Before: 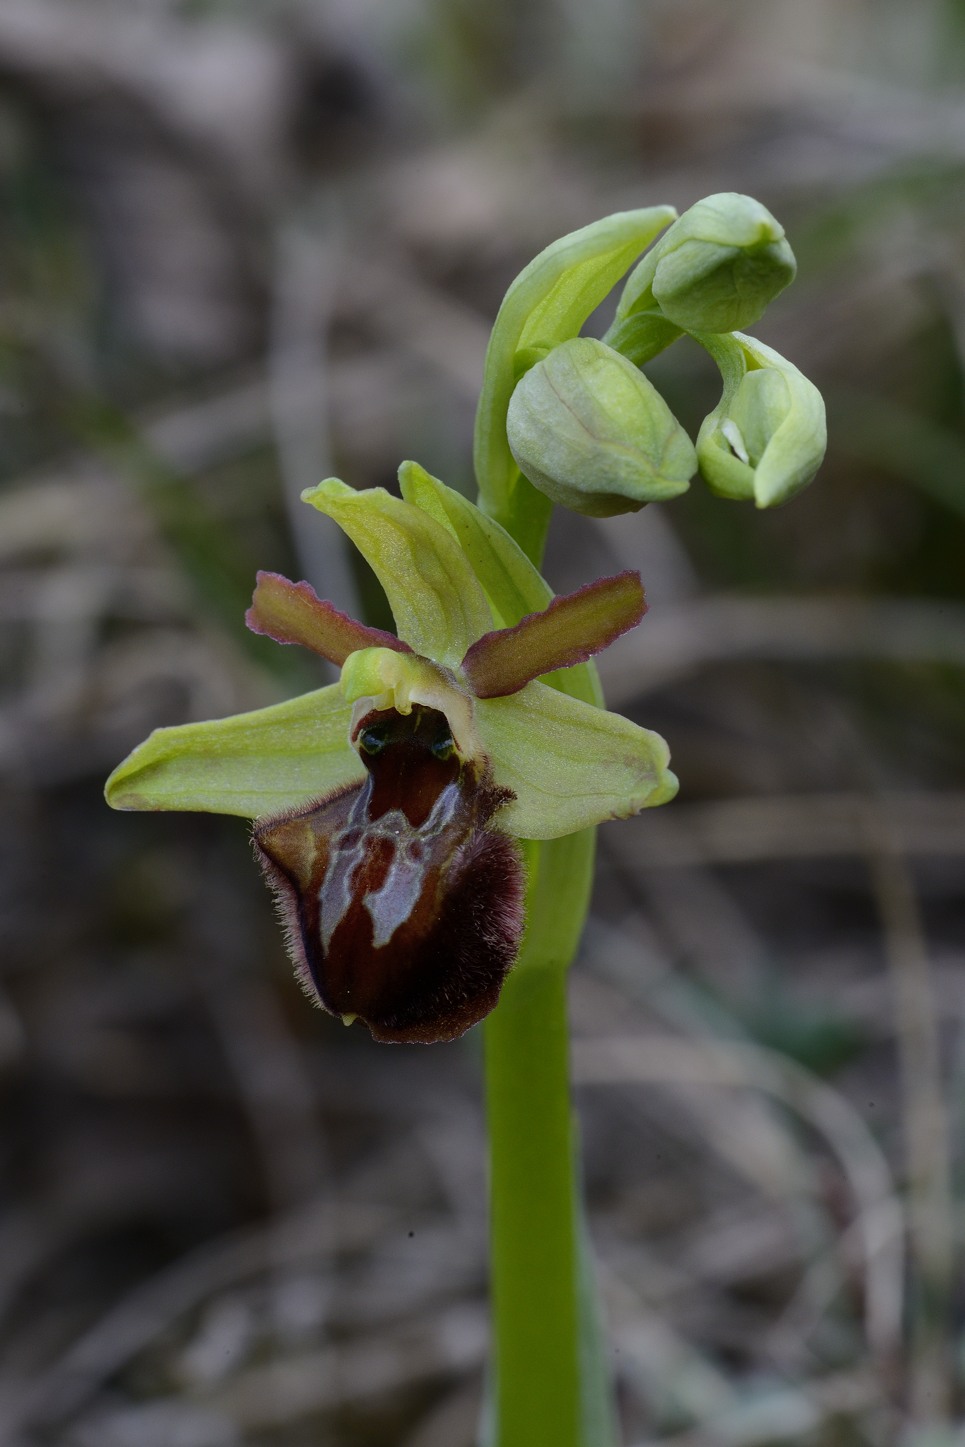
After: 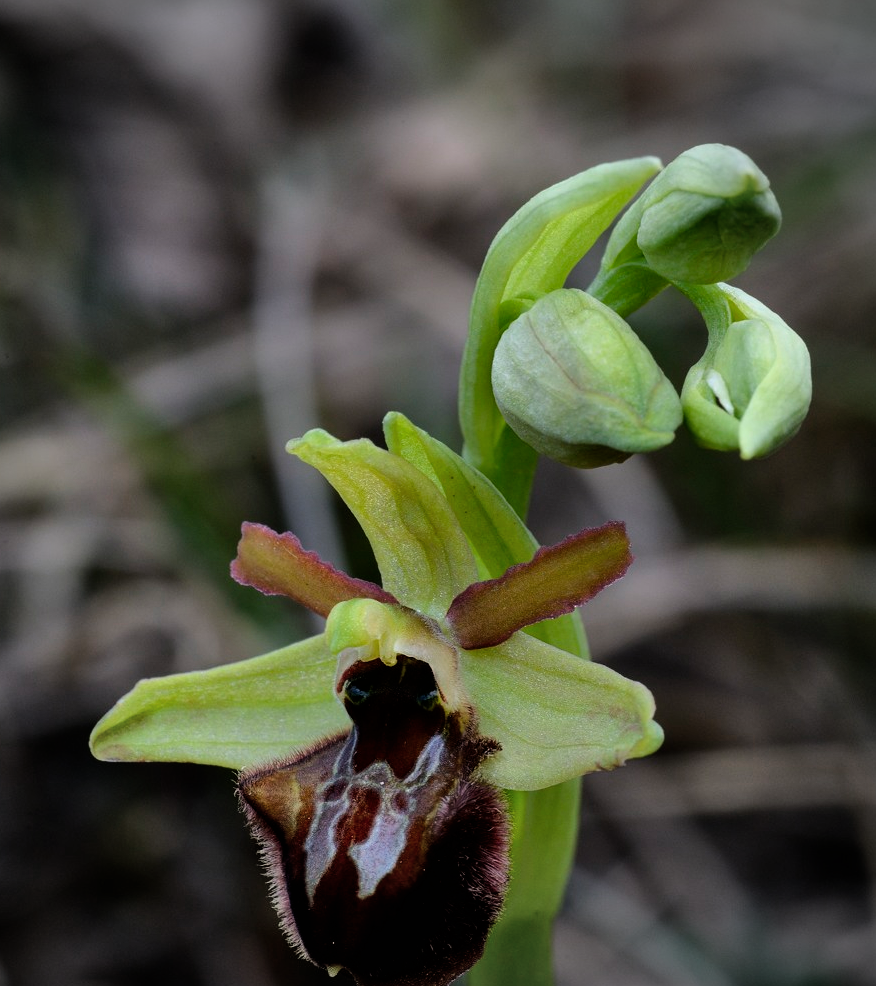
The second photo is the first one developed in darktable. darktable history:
crop: left 1.589%, top 3.418%, right 7.577%, bottom 28.407%
tone equalizer: on, module defaults
vignetting: fall-off start 71.42%
filmic rgb: black relative exposure -8.01 EV, white relative exposure 2.46 EV, hardness 6.39
shadows and highlights: radius 106.68, shadows 45.44, highlights -67, low approximation 0.01, soften with gaussian
